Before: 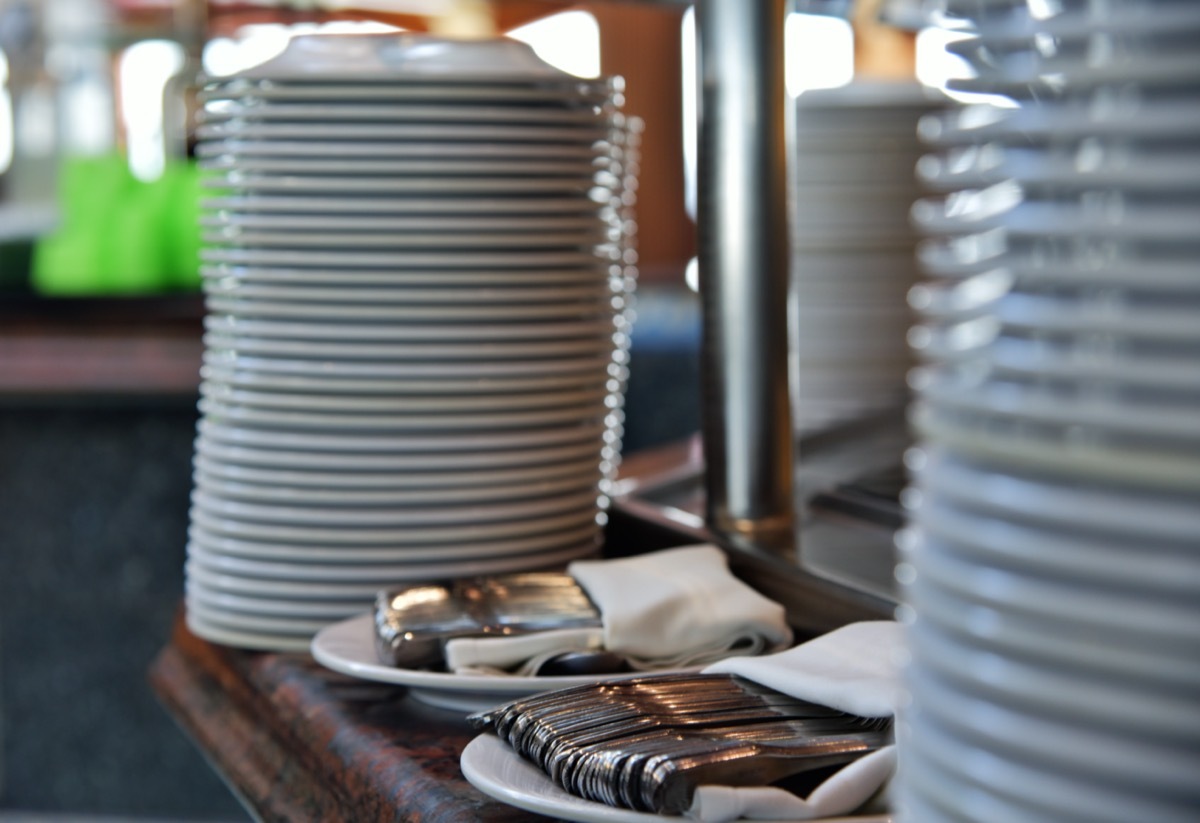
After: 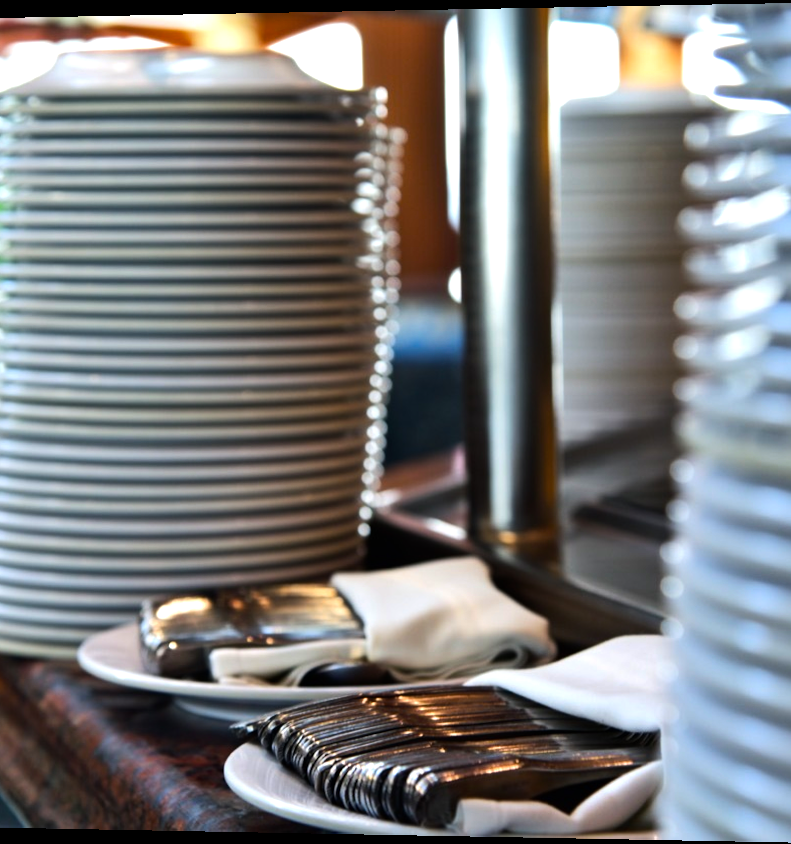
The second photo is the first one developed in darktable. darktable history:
color balance rgb: linear chroma grading › global chroma 33.4%
crop and rotate: left 18.442%, right 15.508%
rotate and perspective: lens shift (horizontal) -0.055, automatic cropping off
tone equalizer: -8 EV -0.75 EV, -7 EV -0.7 EV, -6 EV -0.6 EV, -5 EV -0.4 EV, -3 EV 0.4 EV, -2 EV 0.6 EV, -1 EV 0.7 EV, +0 EV 0.75 EV, edges refinement/feathering 500, mask exposure compensation -1.57 EV, preserve details no
